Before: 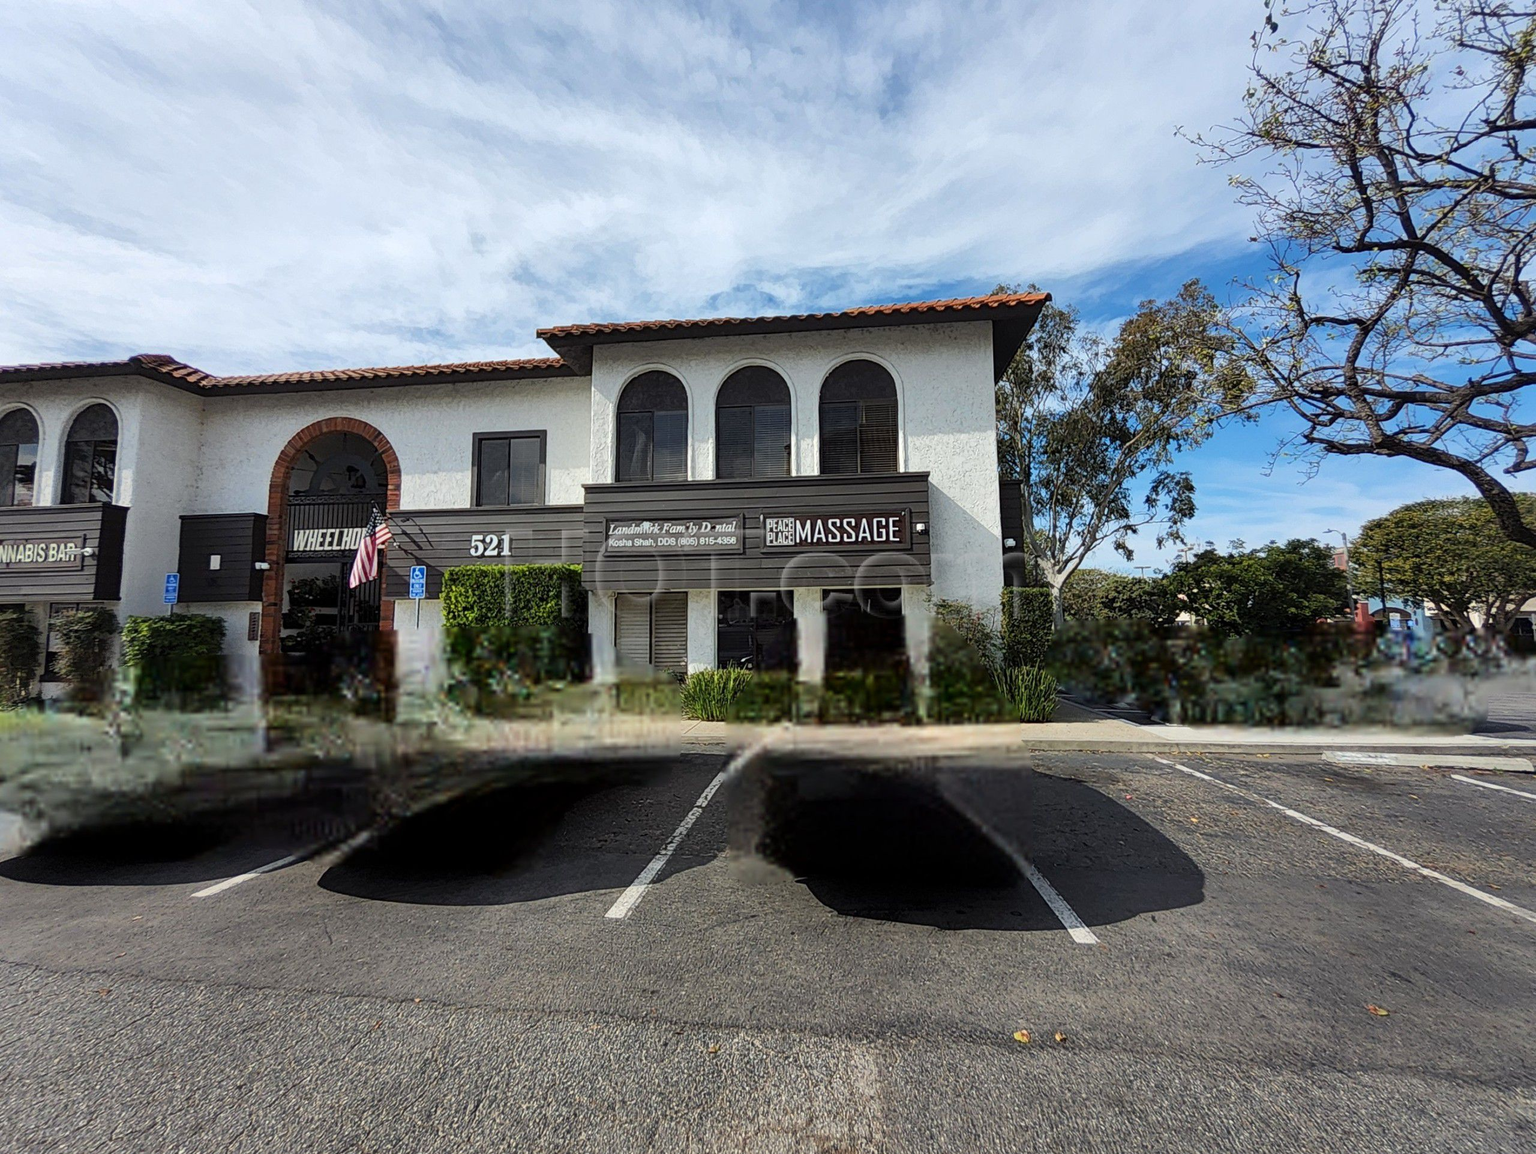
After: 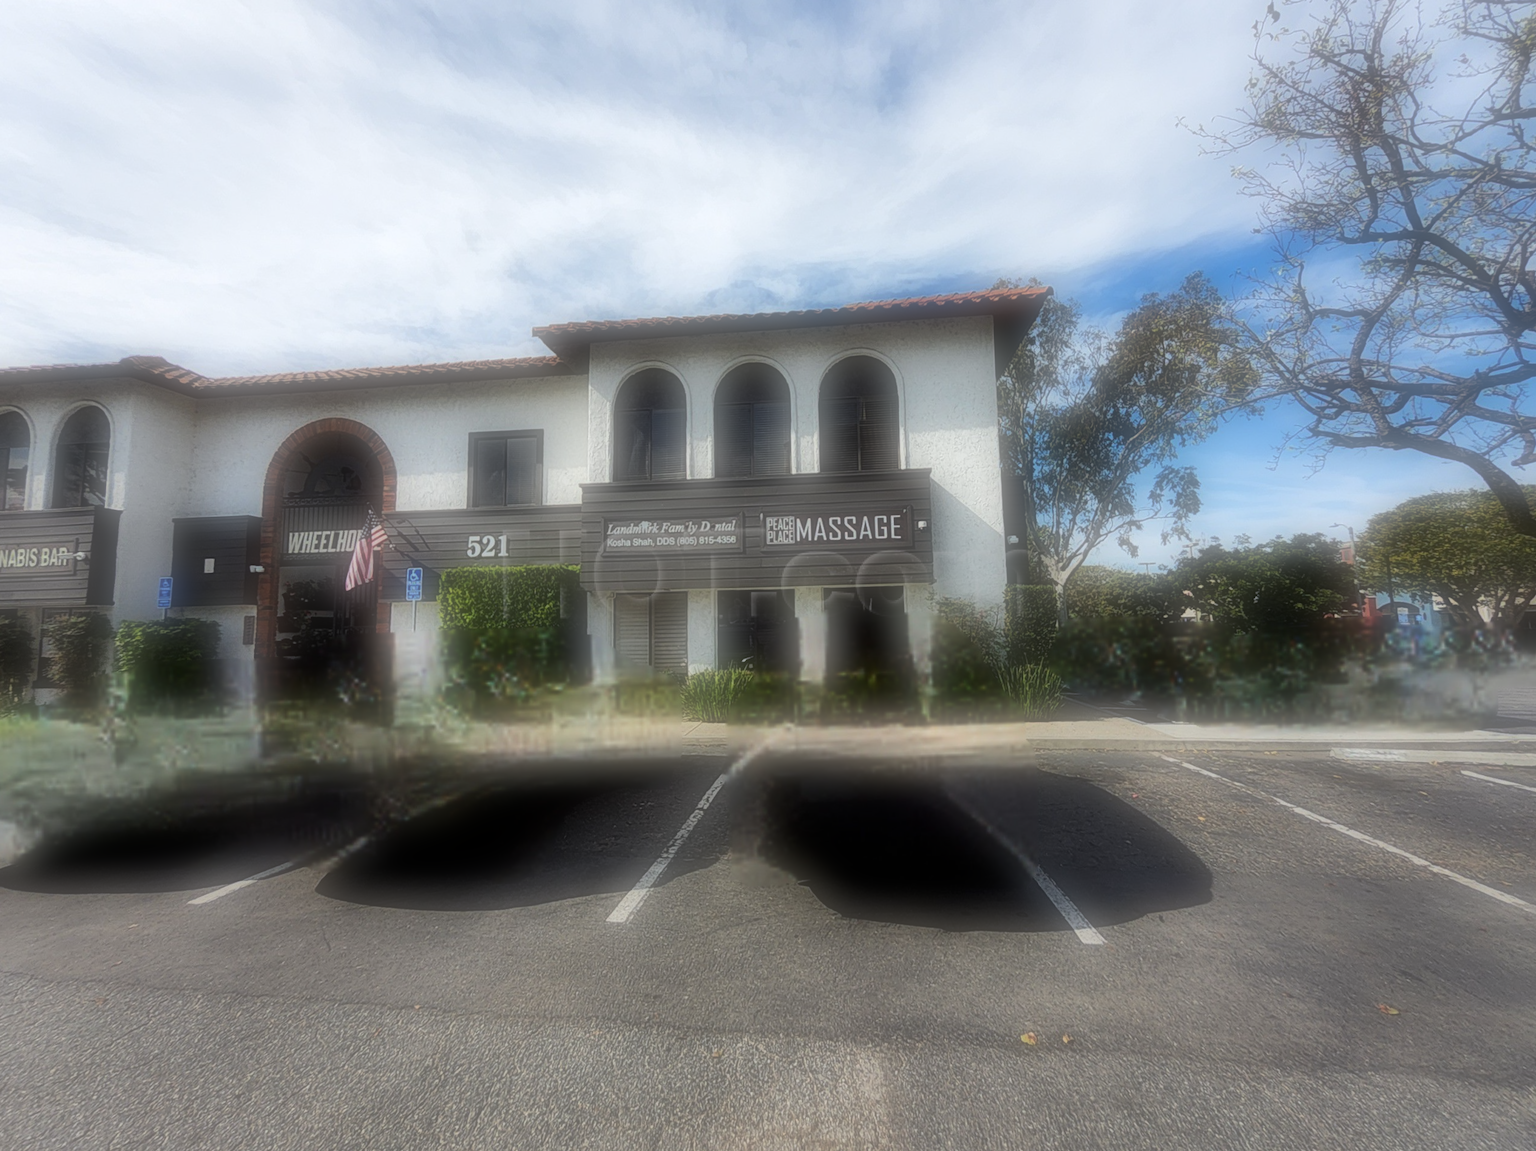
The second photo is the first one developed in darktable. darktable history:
rotate and perspective: rotation -0.45°, automatic cropping original format, crop left 0.008, crop right 0.992, crop top 0.012, crop bottom 0.988
soften: on, module defaults
